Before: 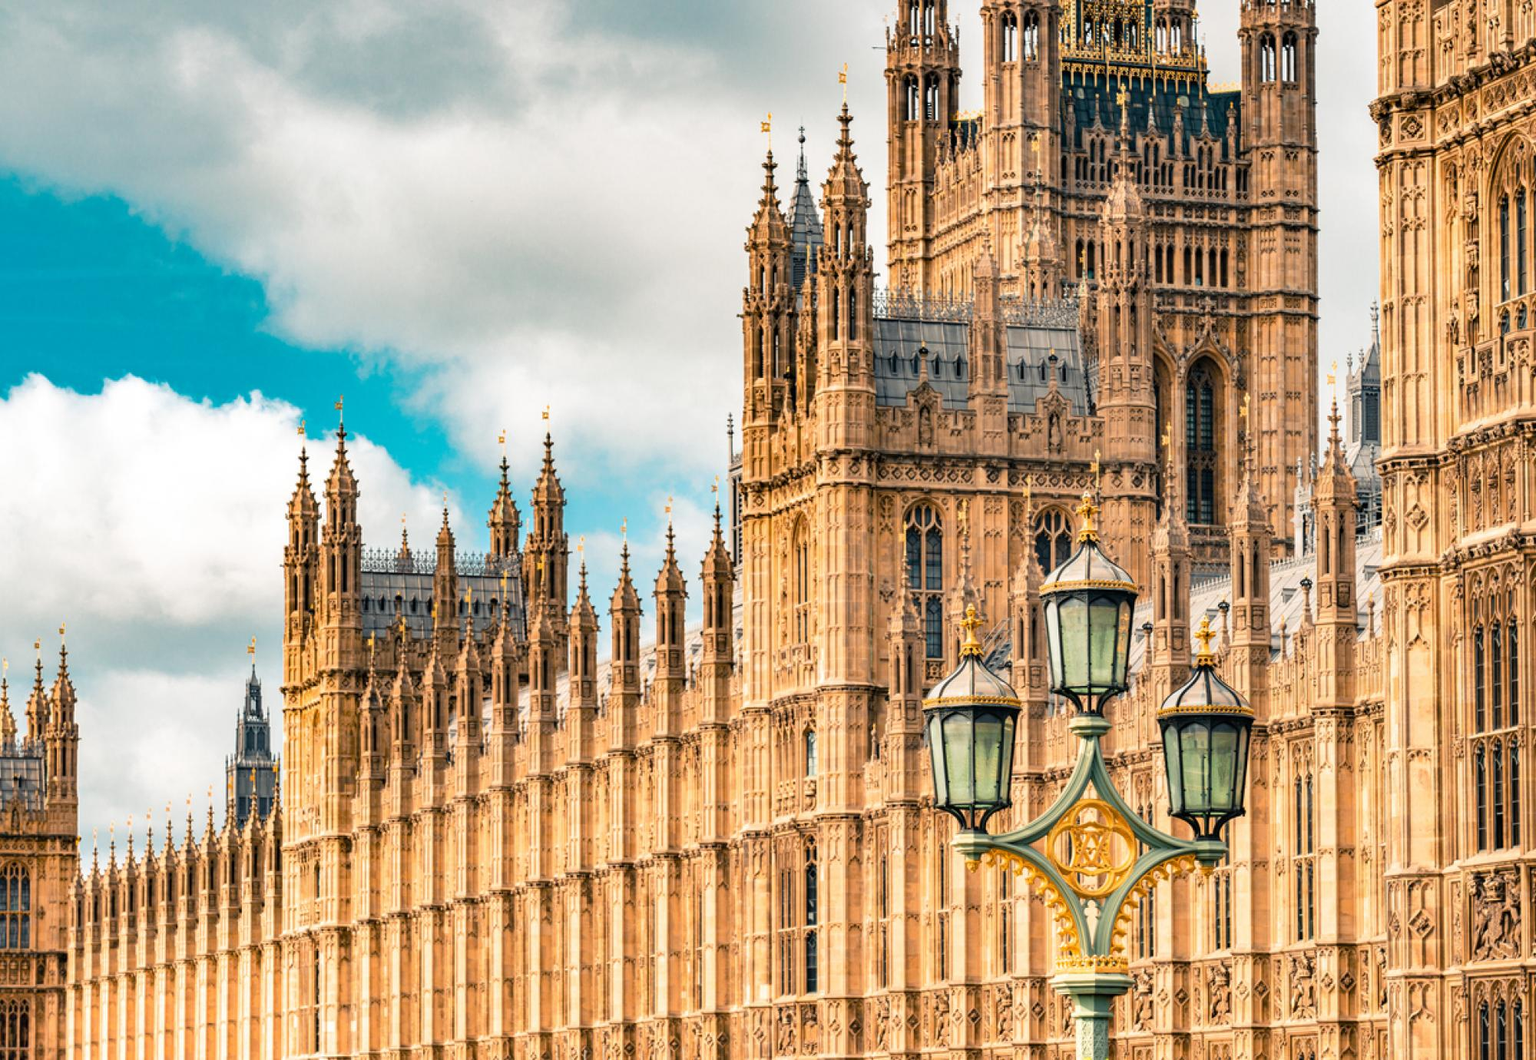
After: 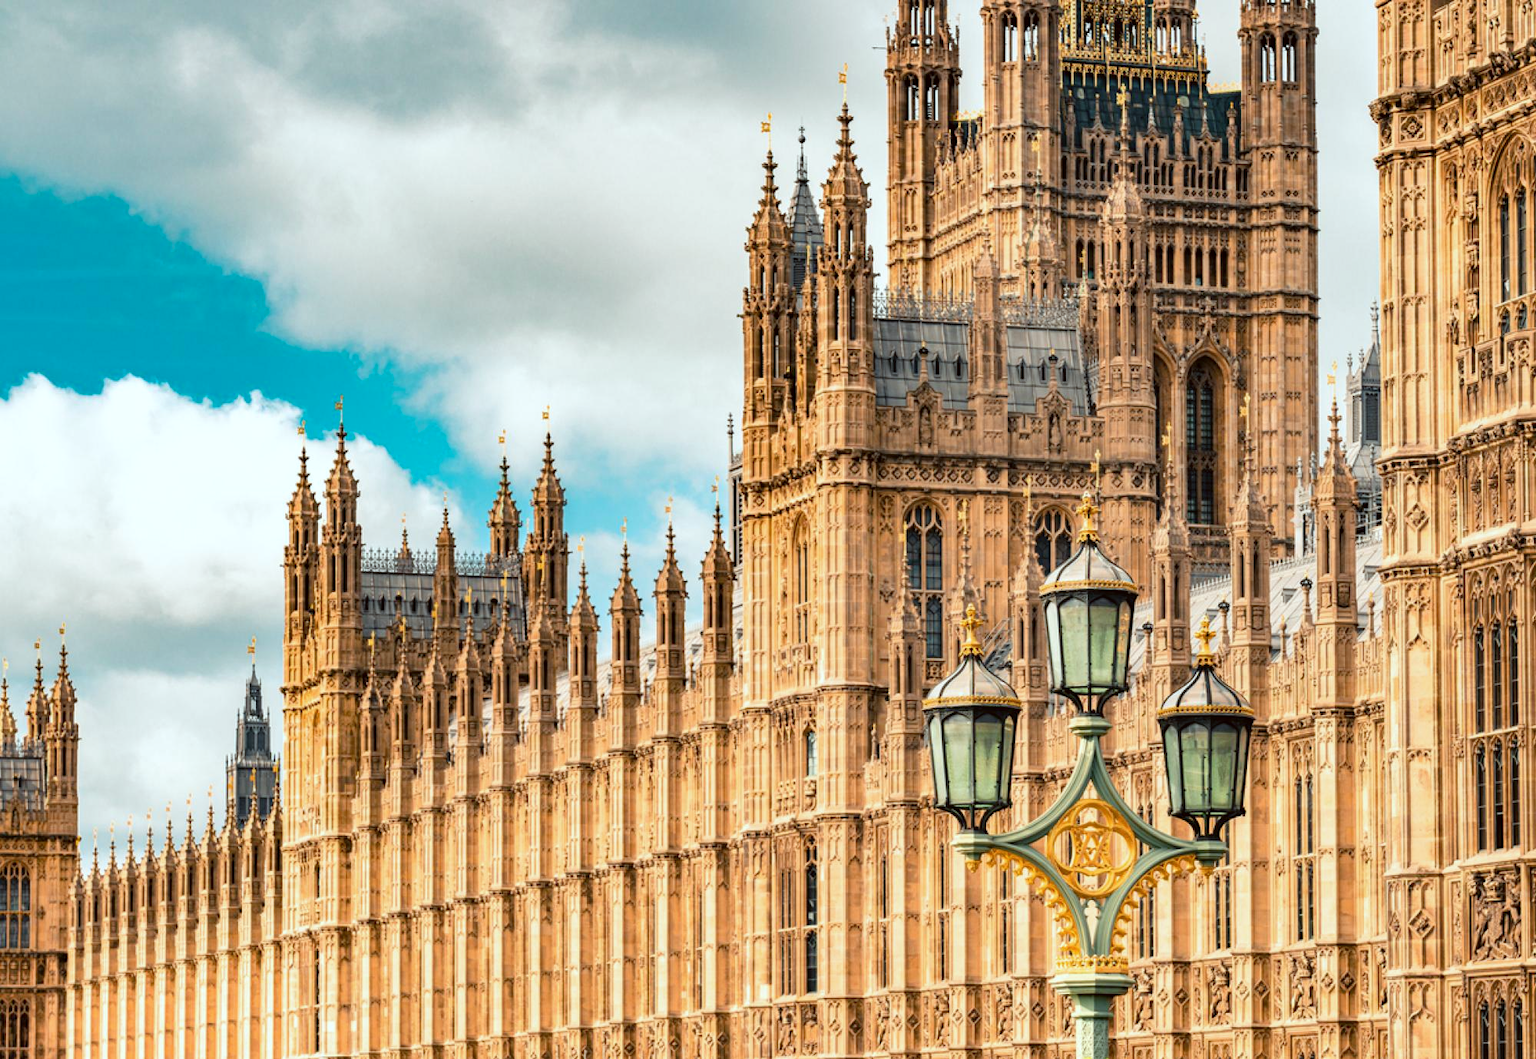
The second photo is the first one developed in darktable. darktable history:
color correction: highlights a* -4.87, highlights b* -3.78, shadows a* 4.15, shadows b* 4.51
